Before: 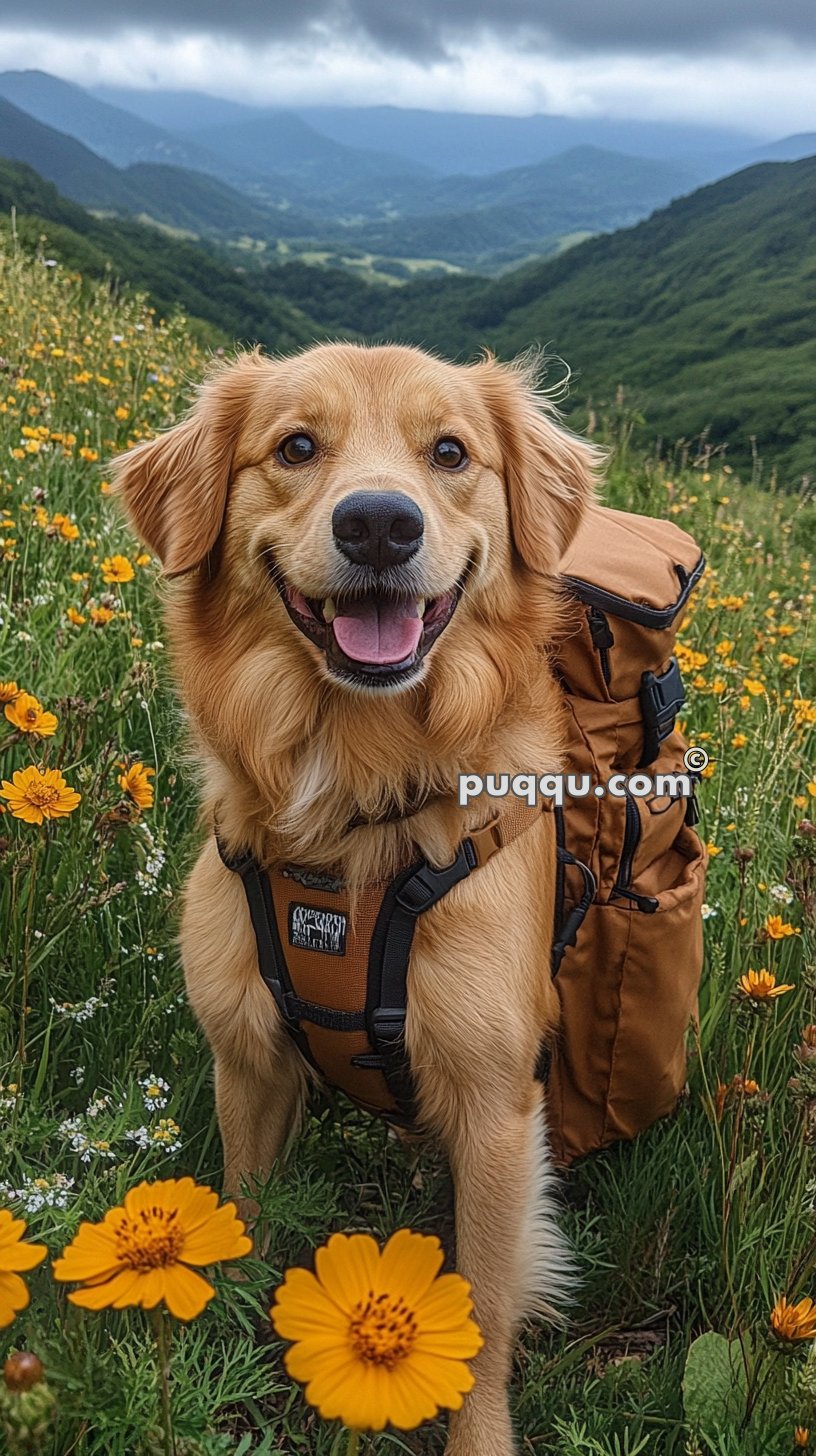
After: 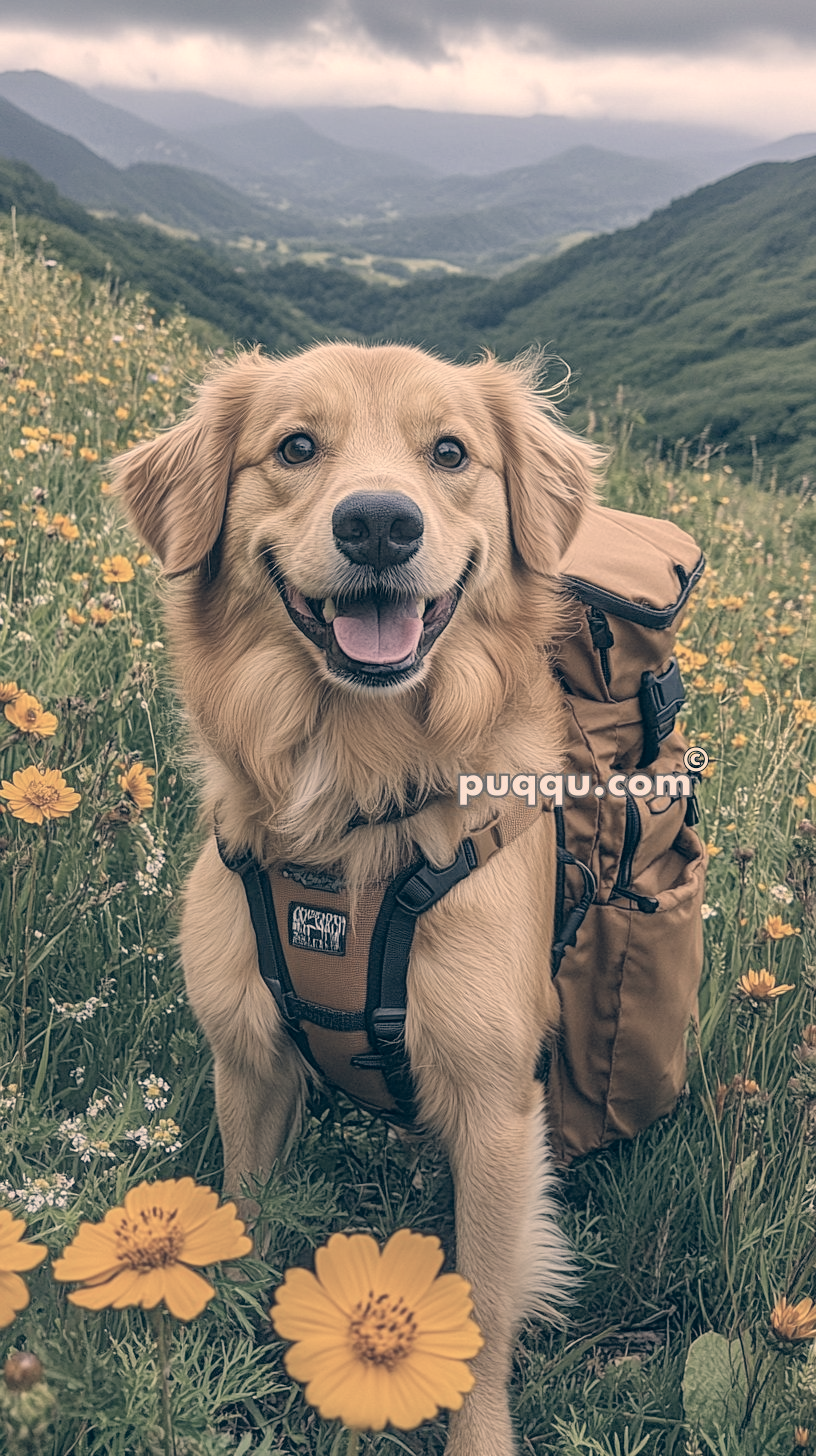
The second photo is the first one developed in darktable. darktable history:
color correction: highlights a* 10.35, highlights b* 14.68, shadows a* -9.78, shadows b* -14.83
contrast brightness saturation: brightness 0.185, saturation -0.519
shadows and highlights: shadows 29.21, highlights -29.06, low approximation 0.01, soften with gaussian
